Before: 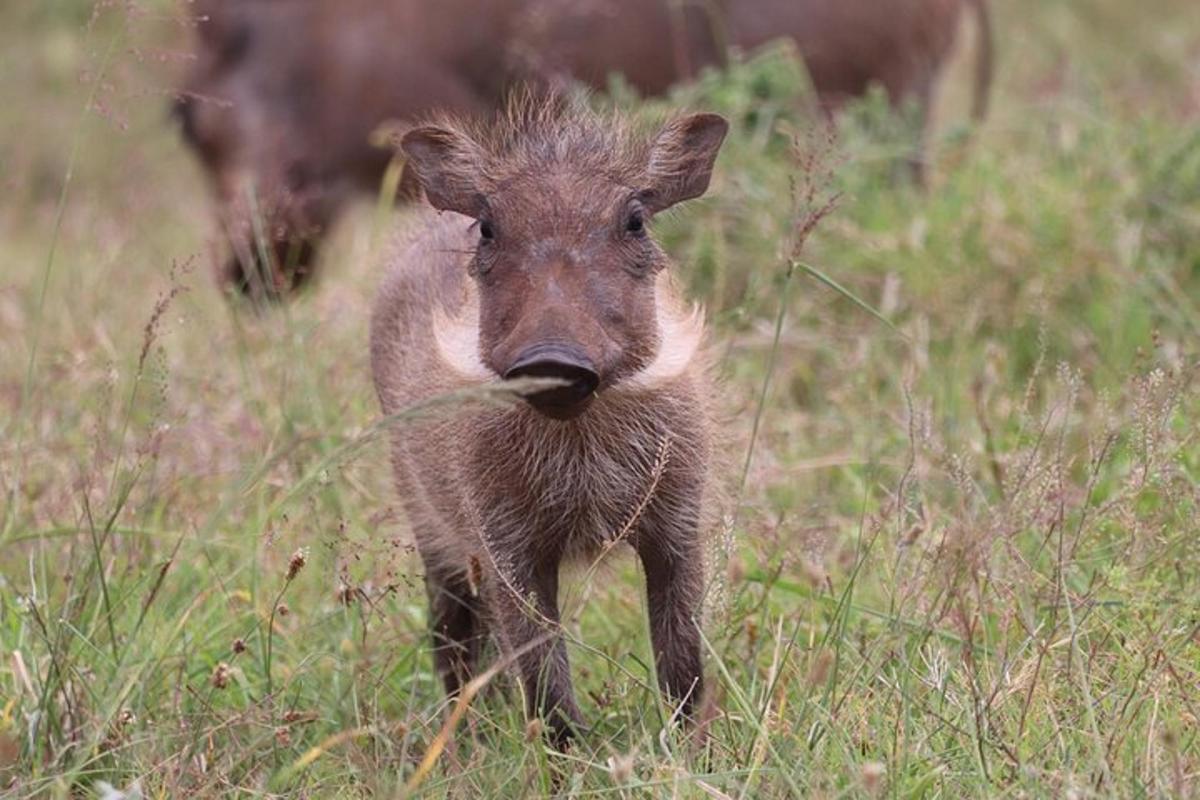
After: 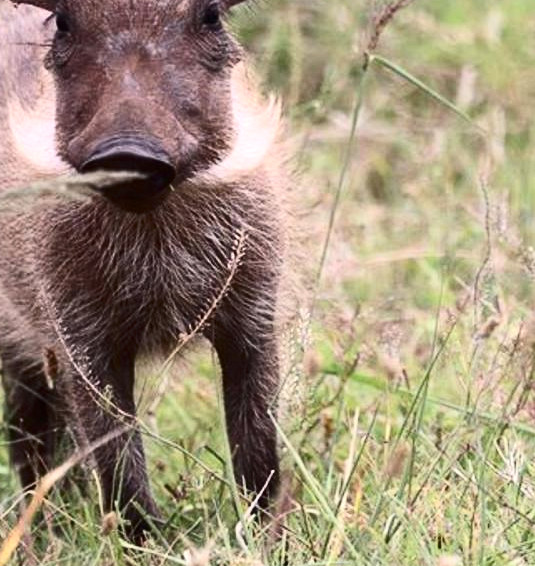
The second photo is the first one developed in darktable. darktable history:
tone equalizer: -8 EV -0.381 EV, -7 EV -0.386 EV, -6 EV -0.341 EV, -5 EV -0.192 EV, -3 EV 0.238 EV, -2 EV 0.341 EV, -1 EV 0.415 EV, +0 EV 0.444 EV, edges refinement/feathering 500, mask exposure compensation -1.57 EV, preserve details guided filter
contrast brightness saturation: contrast 0.288
crop: left 35.34%, top 25.89%, right 20.007%, bottom 3.349%
